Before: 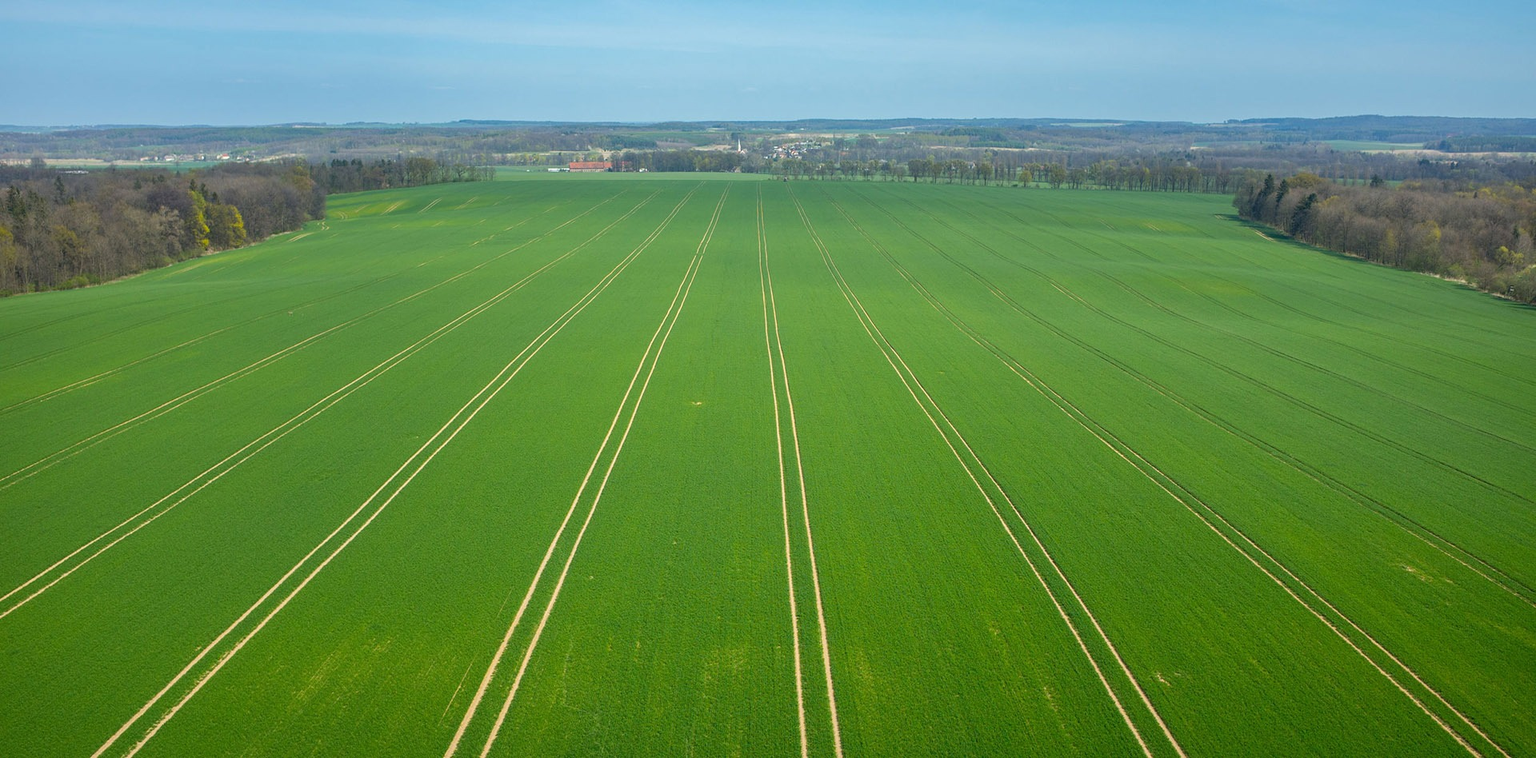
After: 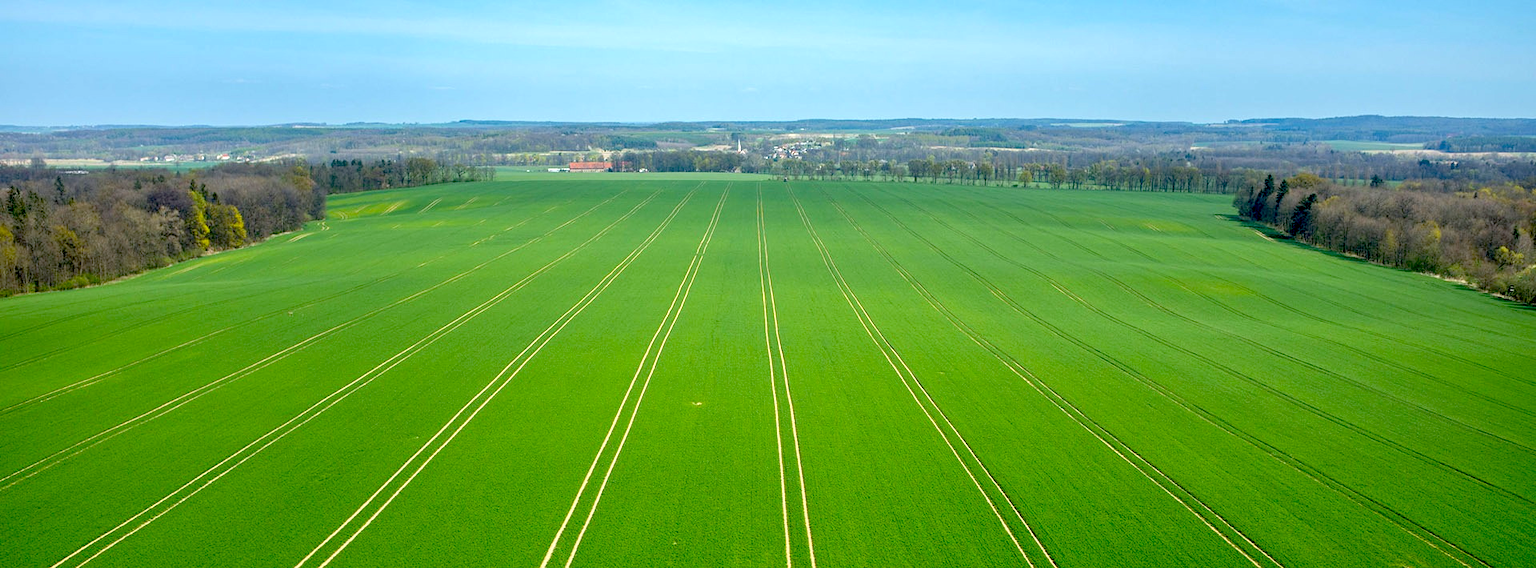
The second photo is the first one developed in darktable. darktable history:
crop: bottom 24.967%
exposure: black level correction 0.04, exposure 0.5 EV, compensate highlight preservation false
